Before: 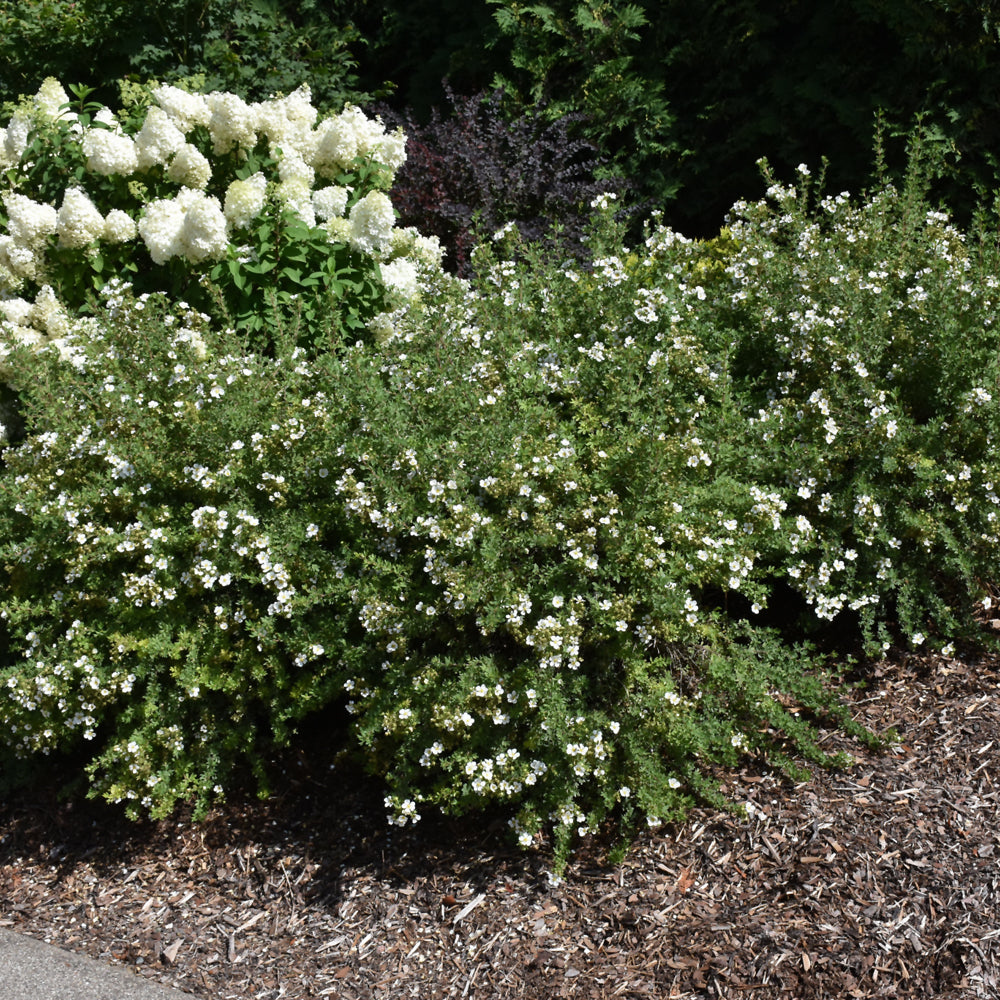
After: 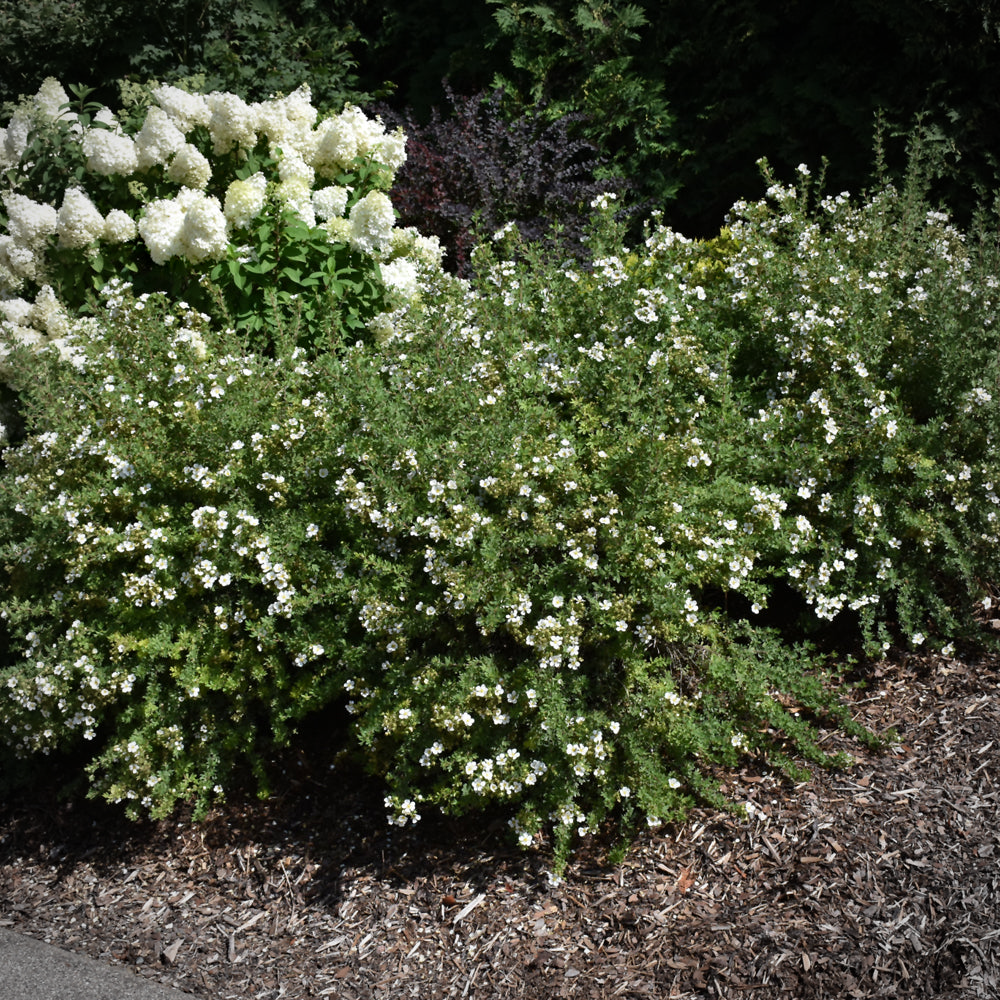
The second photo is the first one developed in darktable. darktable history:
haze removal: compatibility mode true, adaptive false
vignetting: on, module defaults
